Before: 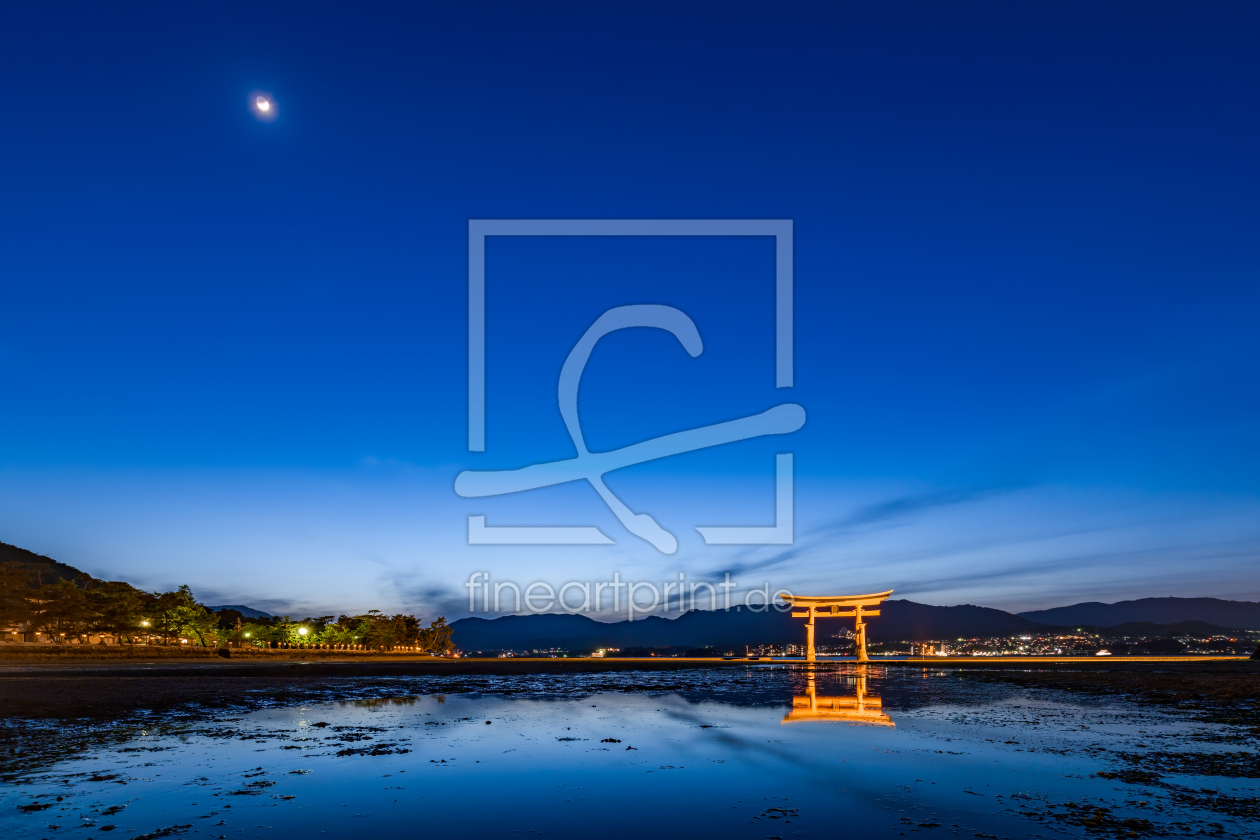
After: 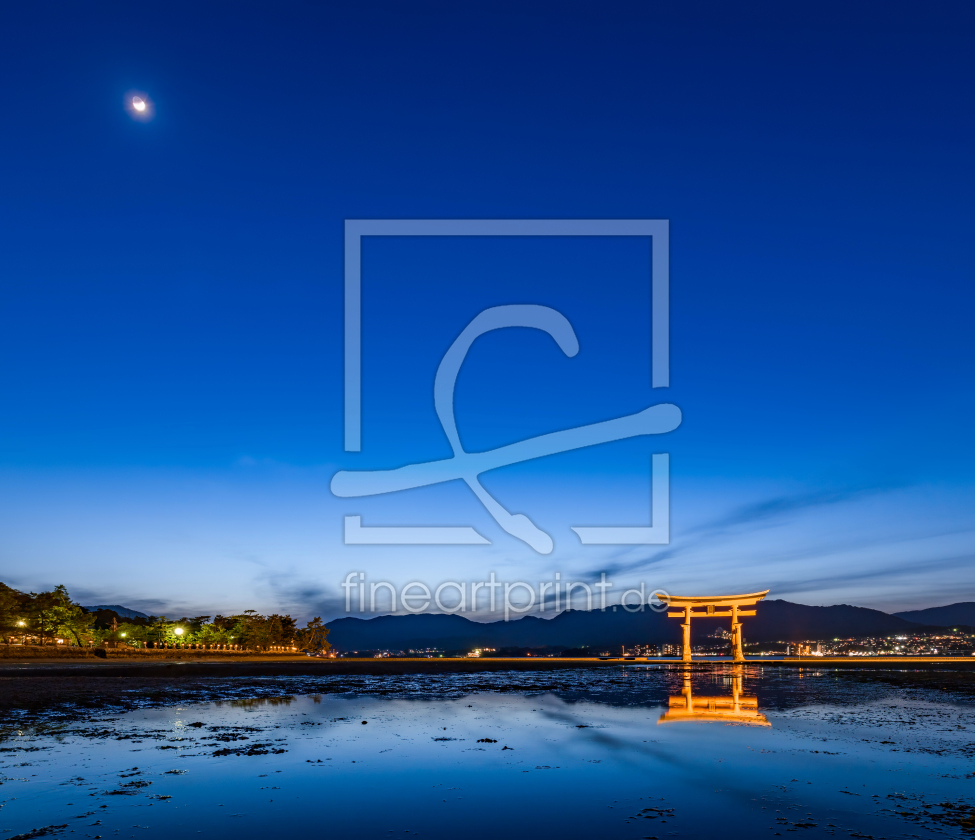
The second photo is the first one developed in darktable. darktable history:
crop: left 9.88%, right 12.664%
tone equalizer: on, module defaults
